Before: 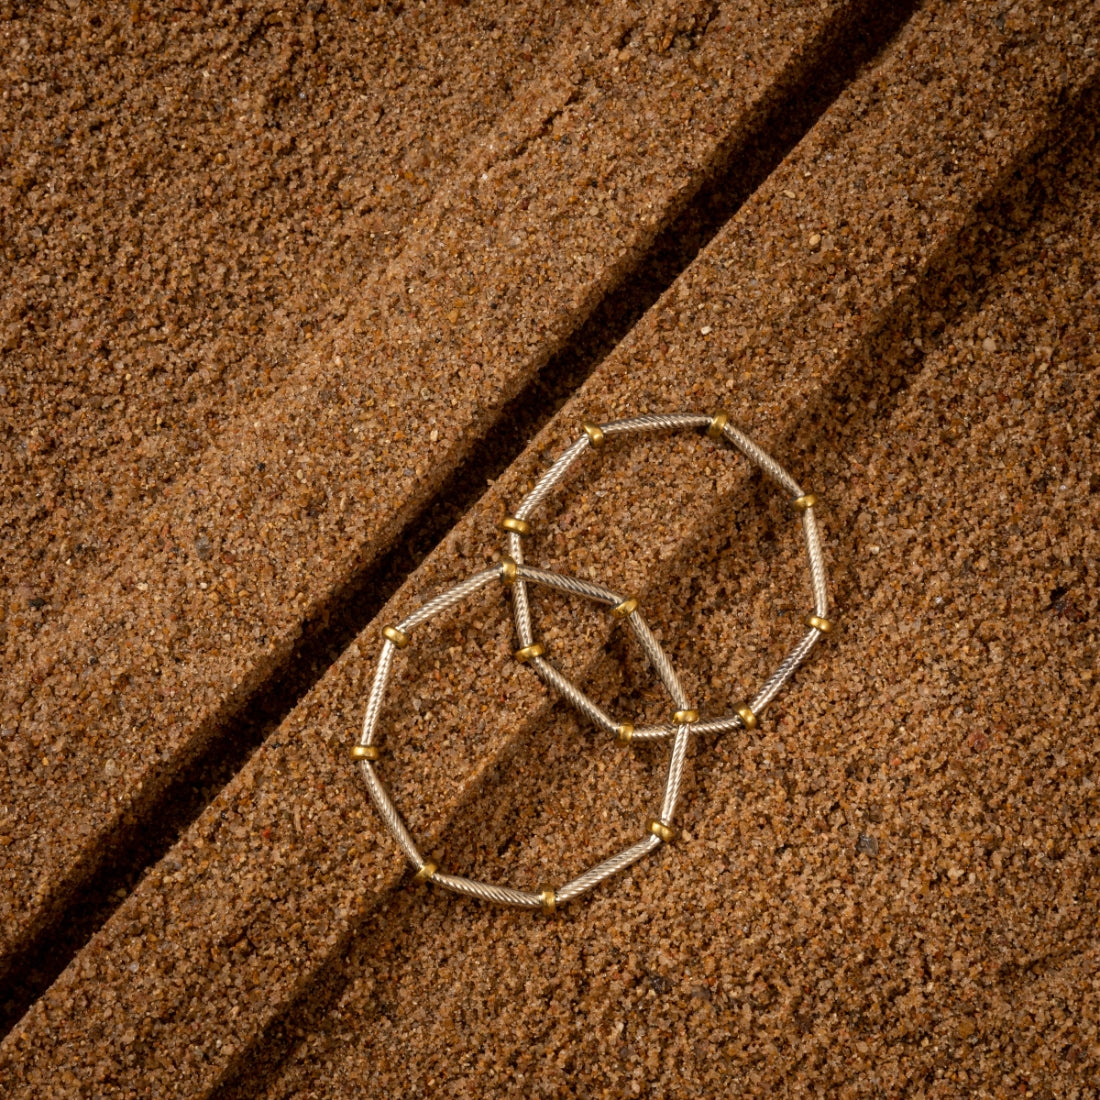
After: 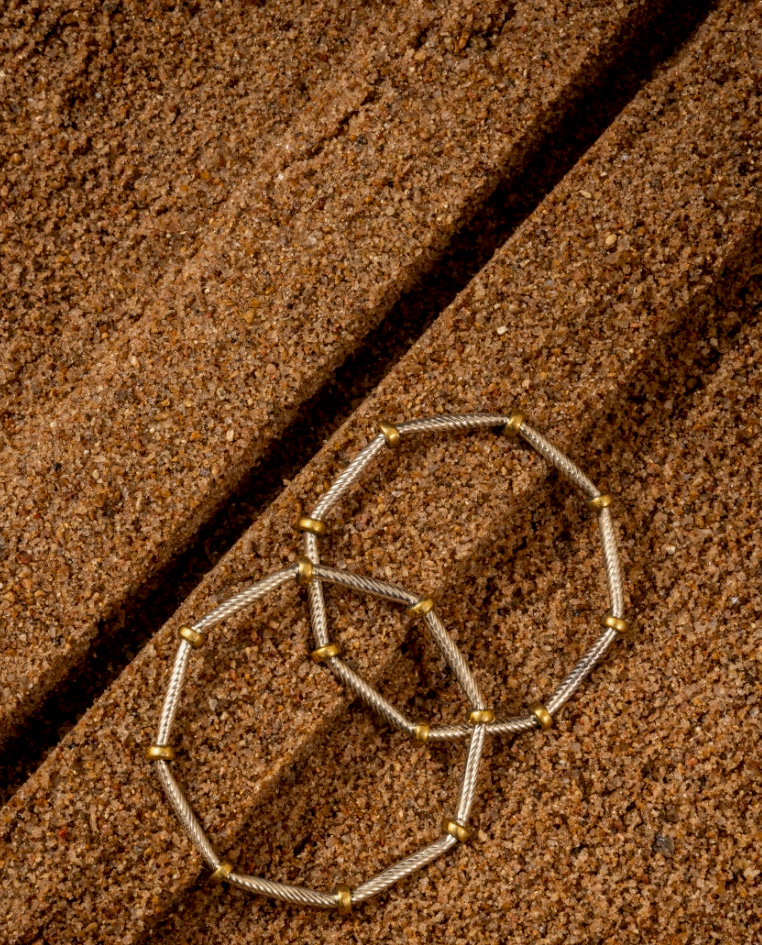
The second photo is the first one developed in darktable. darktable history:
crop: left 18.571%, right 12.155%, bottom 14.02%
exposure: black level correction 0.001, exposure -0.2 EV, compensate highlight preservation false
local contrast: on, module defaults
color correction: highlights b* -0.009, saturation 1.08
